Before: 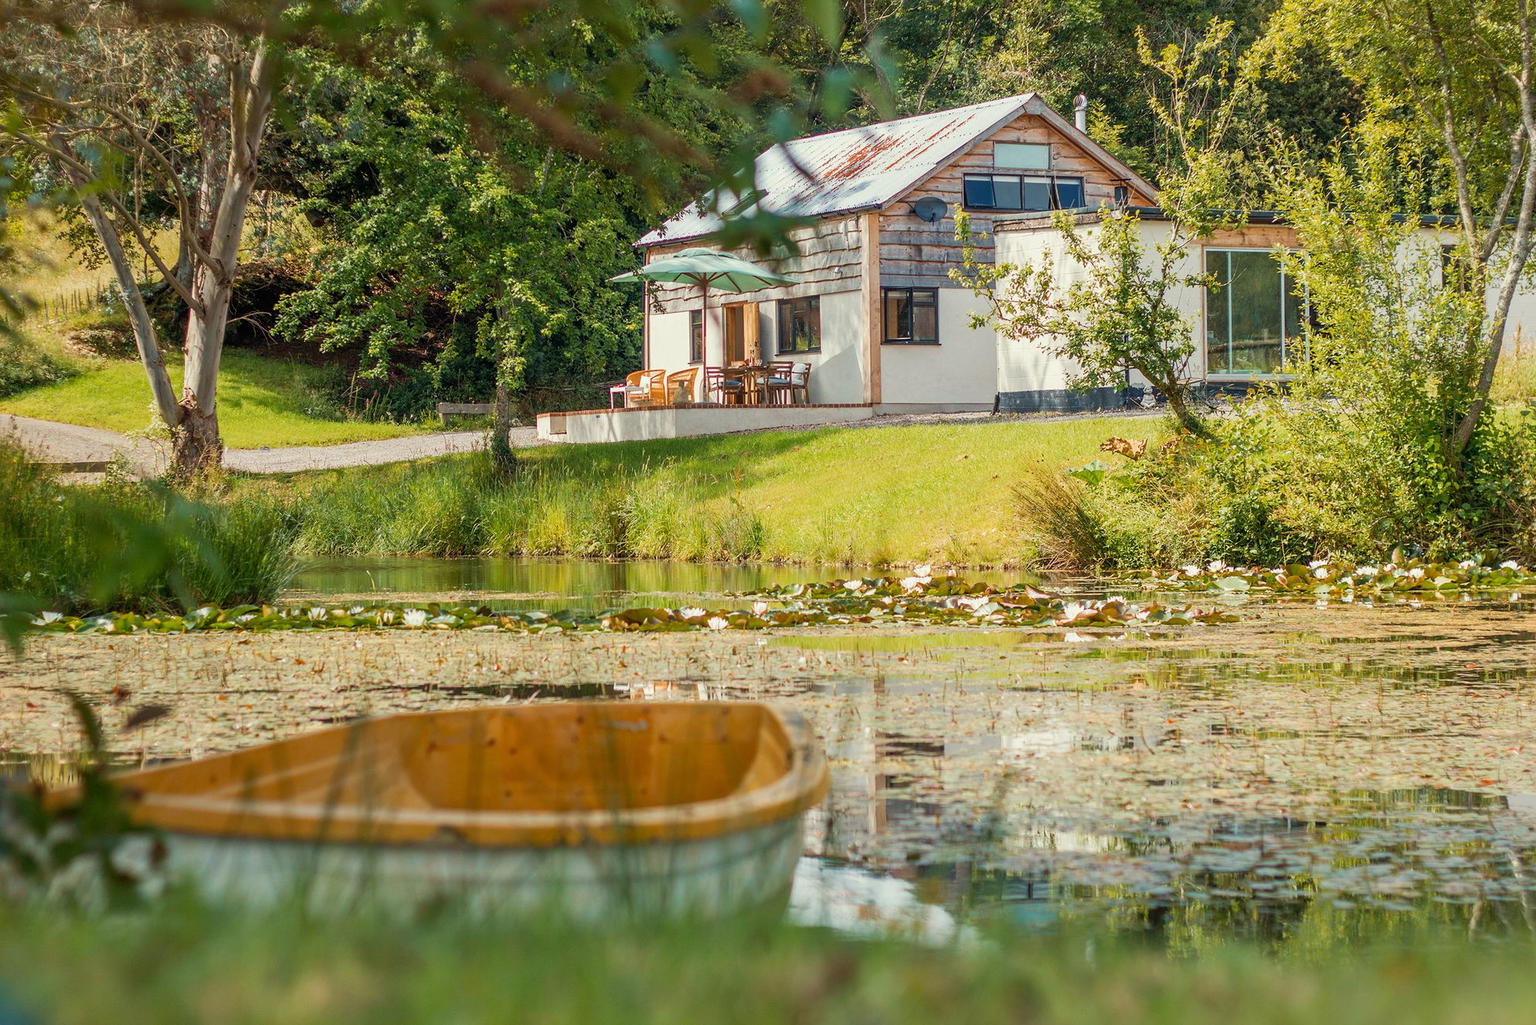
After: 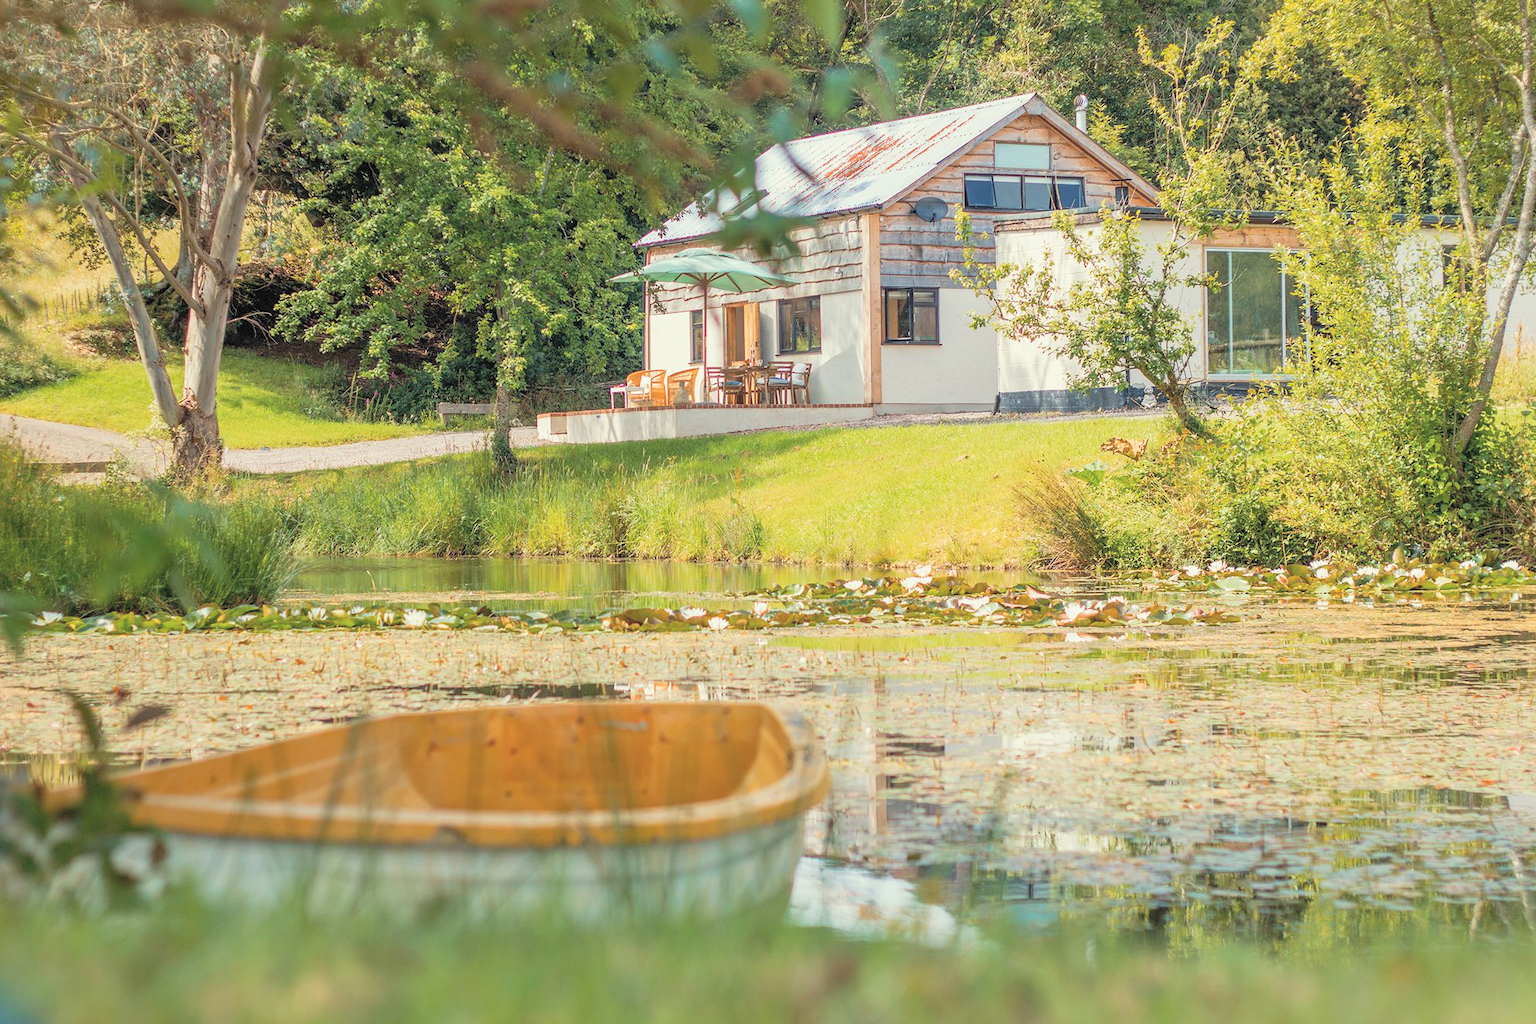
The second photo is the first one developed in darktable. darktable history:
contrast brightness saturation: brightness 0.28
